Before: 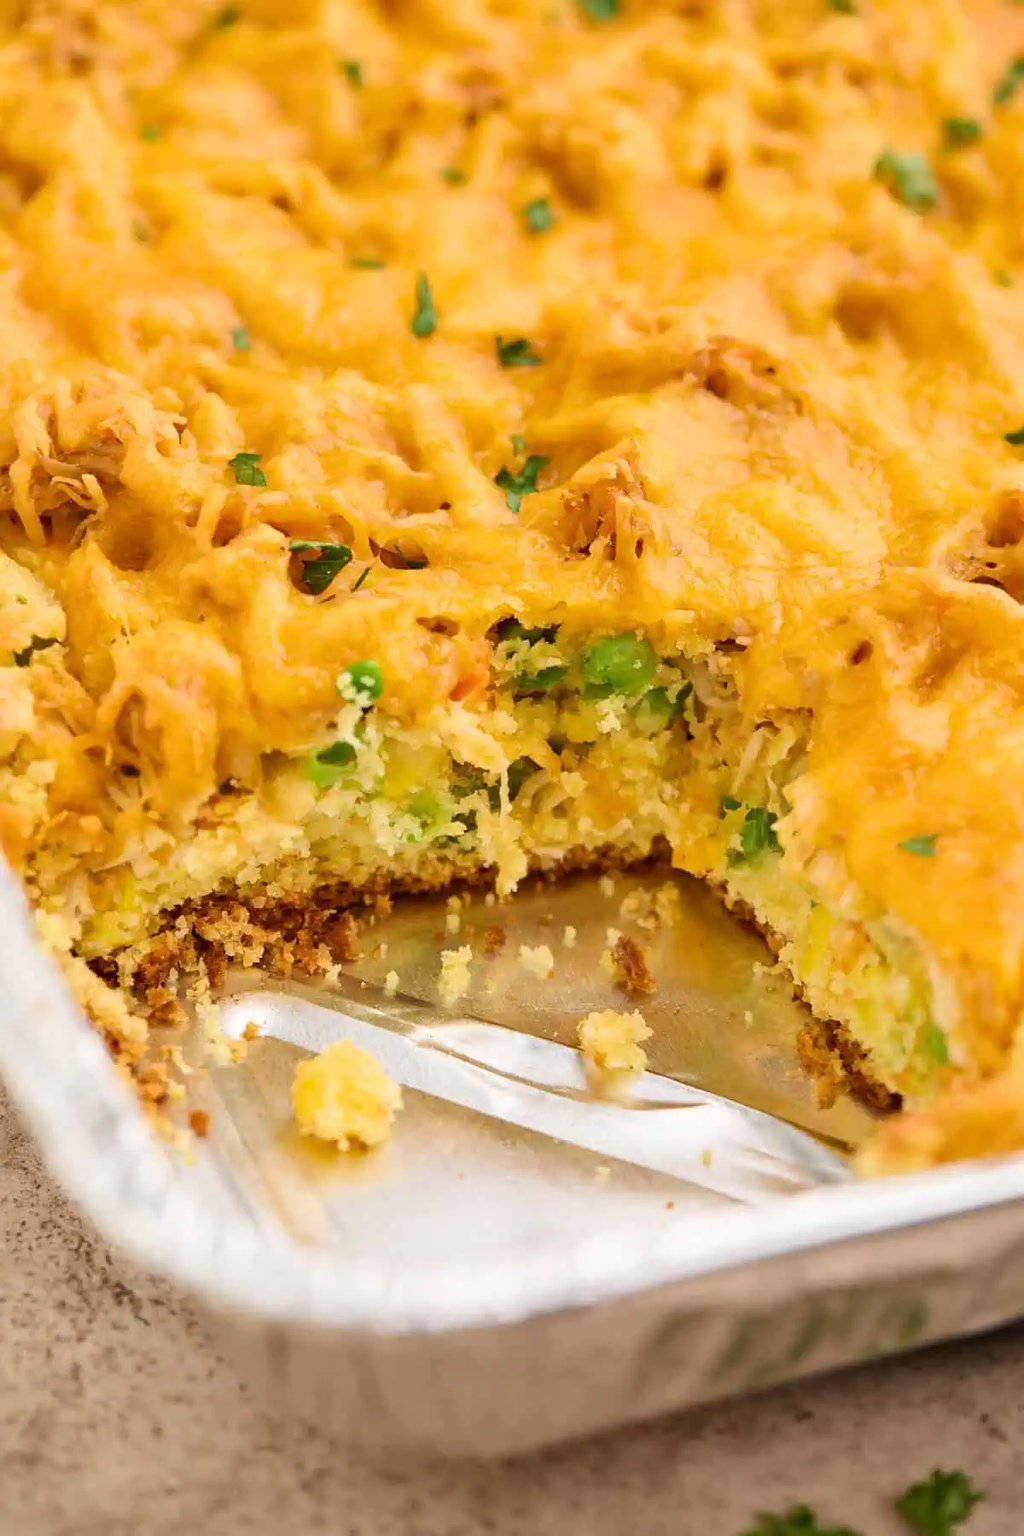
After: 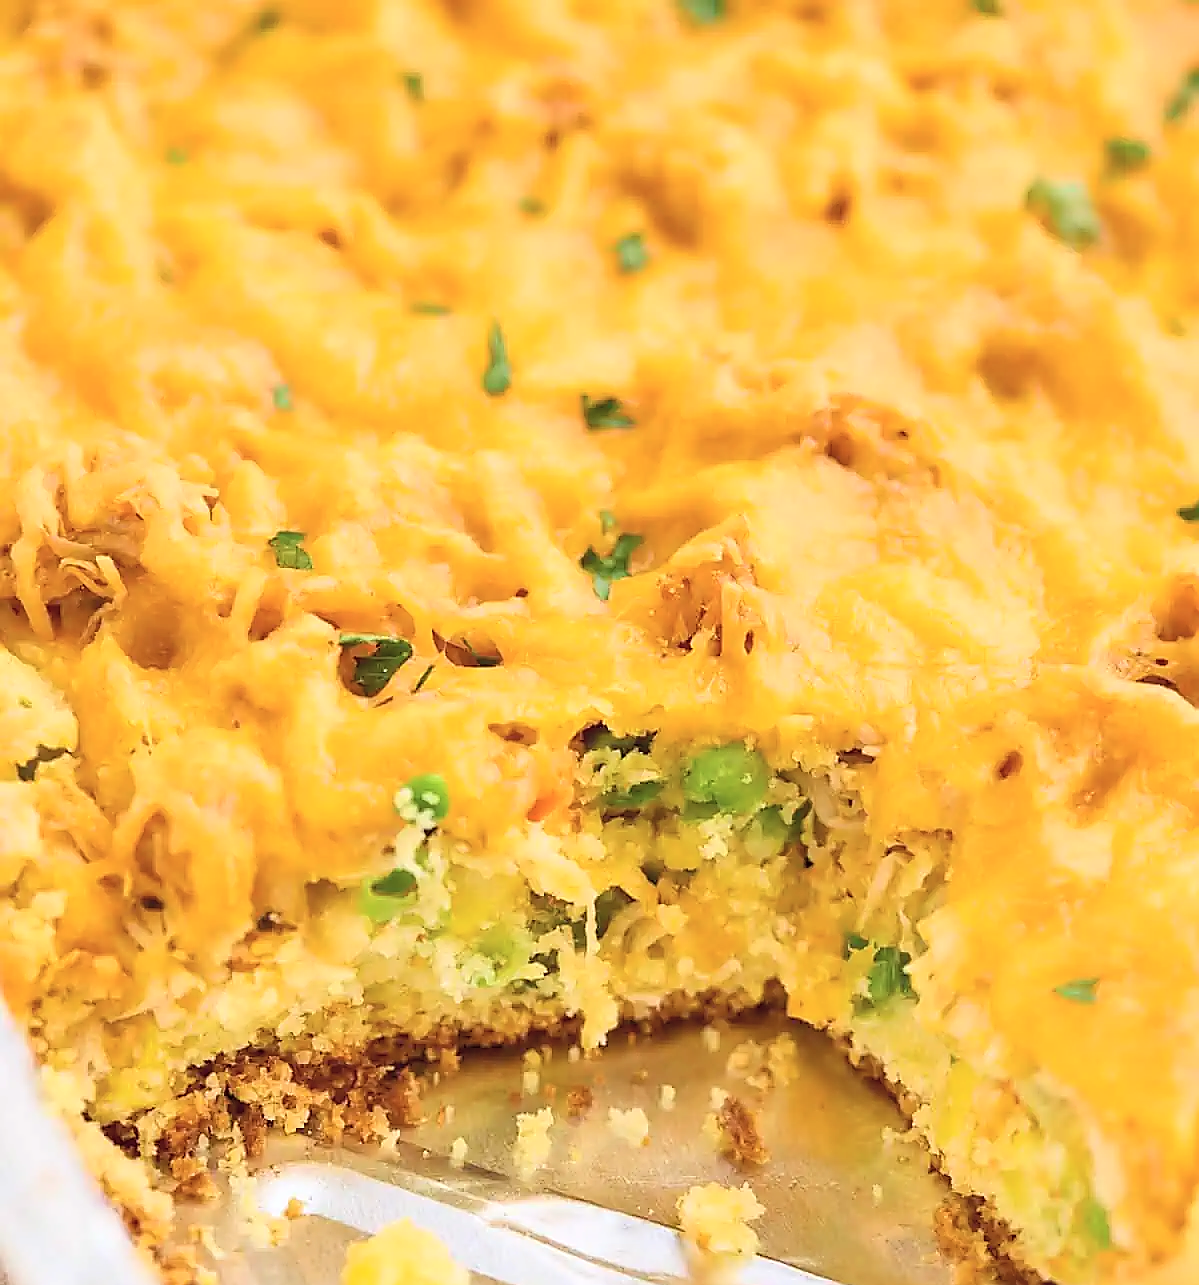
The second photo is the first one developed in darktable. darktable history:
crop: bottom 28.576%
contrast brightness saturation: contrast 0.14, brightness 0.21
sharpen: radius 1.4, amount 1.25, threshold 0.7
white balance: red 0.983, blue 1.036
